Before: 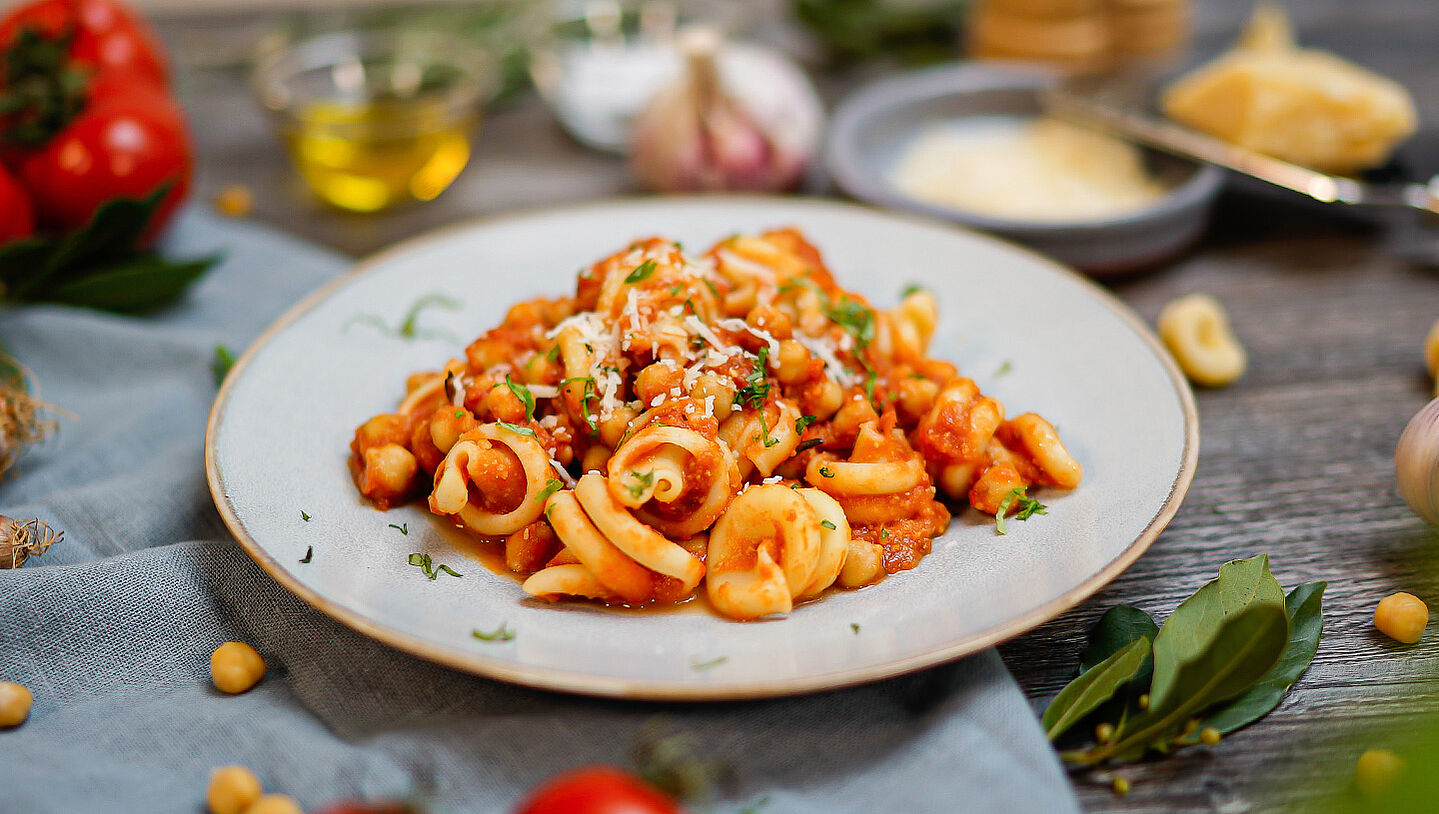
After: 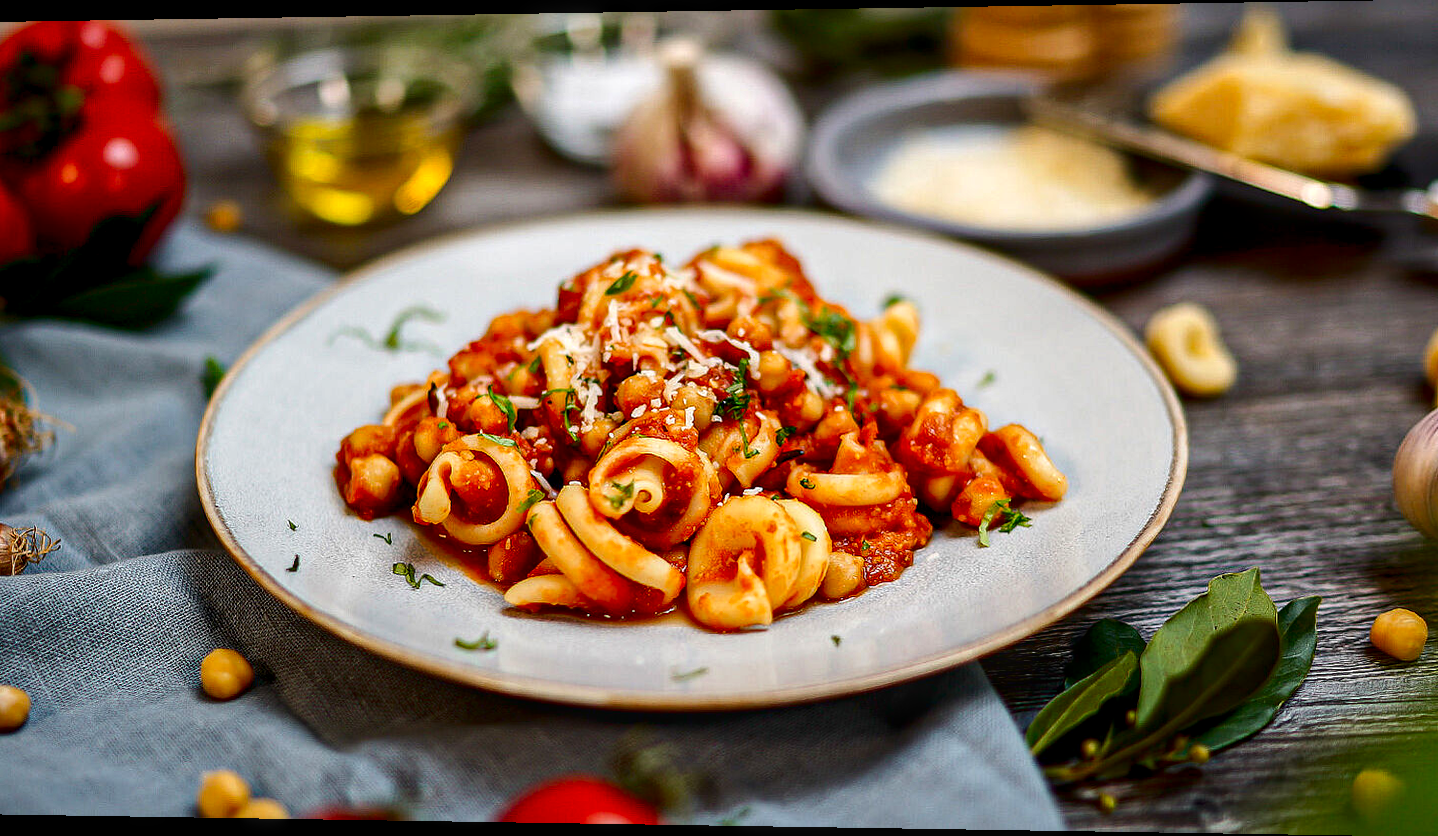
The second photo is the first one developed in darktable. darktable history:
exposure: exposure 0.2 EV, compensate highlight preservation false
contrast brightness saturation: contrast 0.13, brightness -0.24, saturation 0.14
local contrast: detail 130%
rotate and perspective: lens shift (horizontal) -0.055, automatic cropping off
